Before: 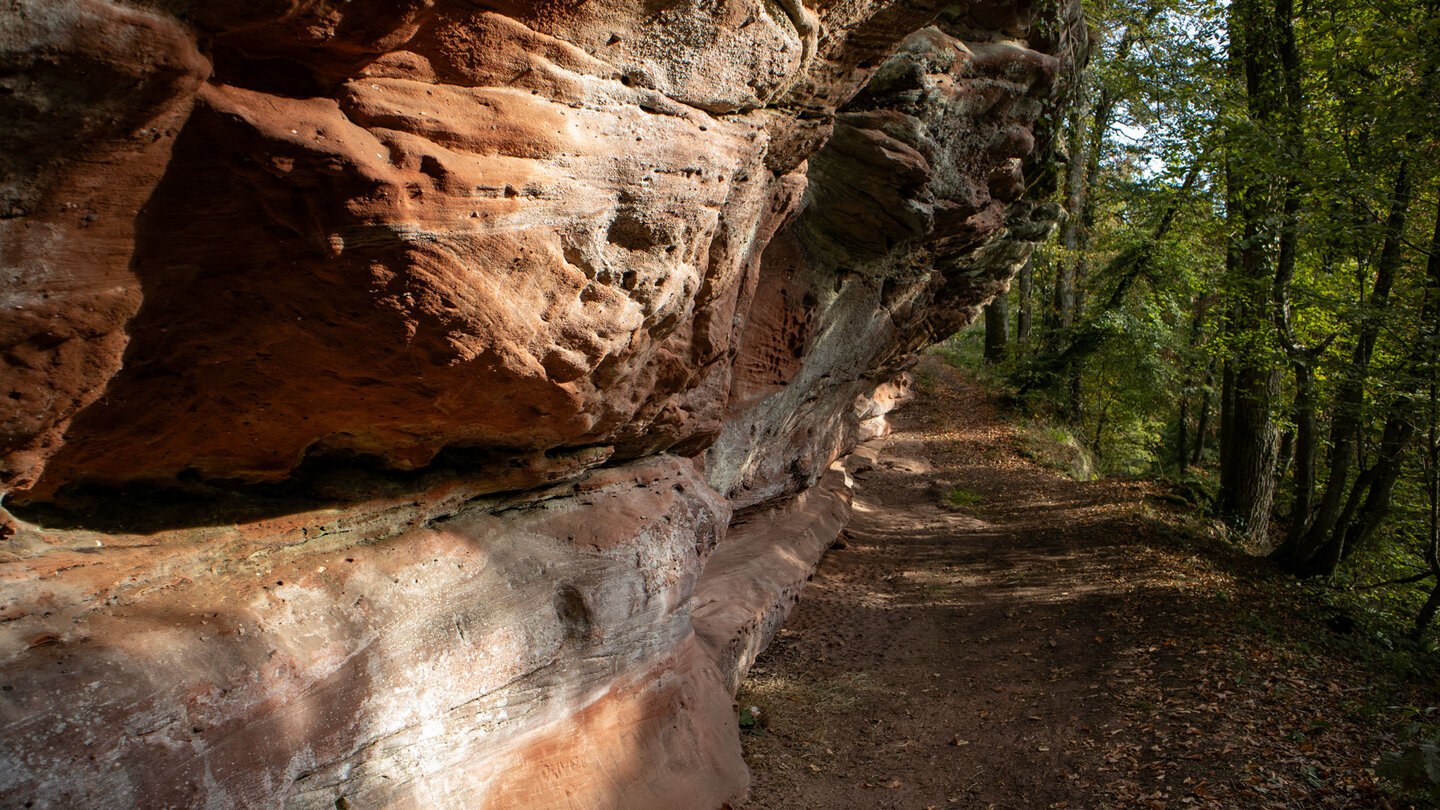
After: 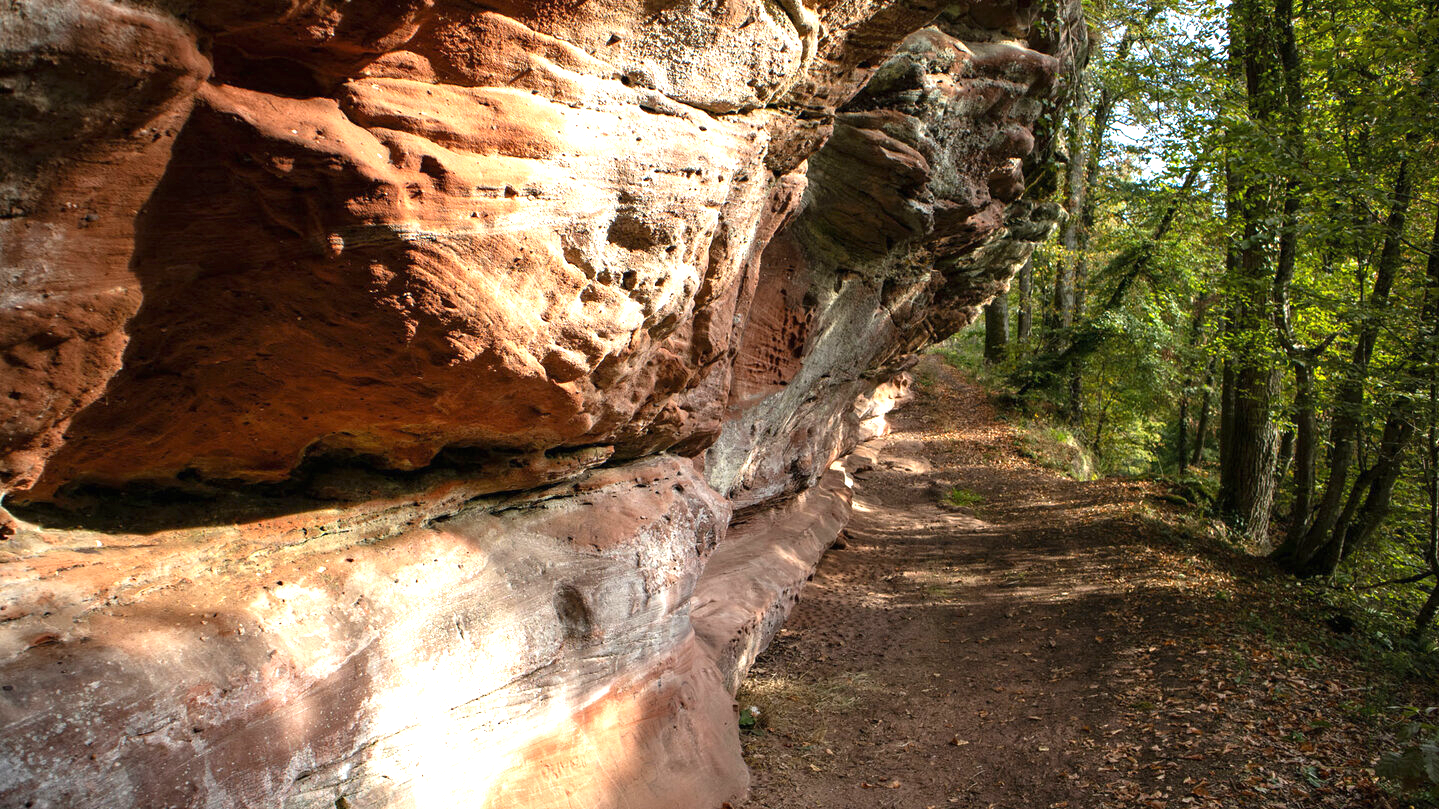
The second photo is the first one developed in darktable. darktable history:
exposure: black level correction 0, exposure 1.1 EV, compensate exposure bias true, compensate highlight preservation false
